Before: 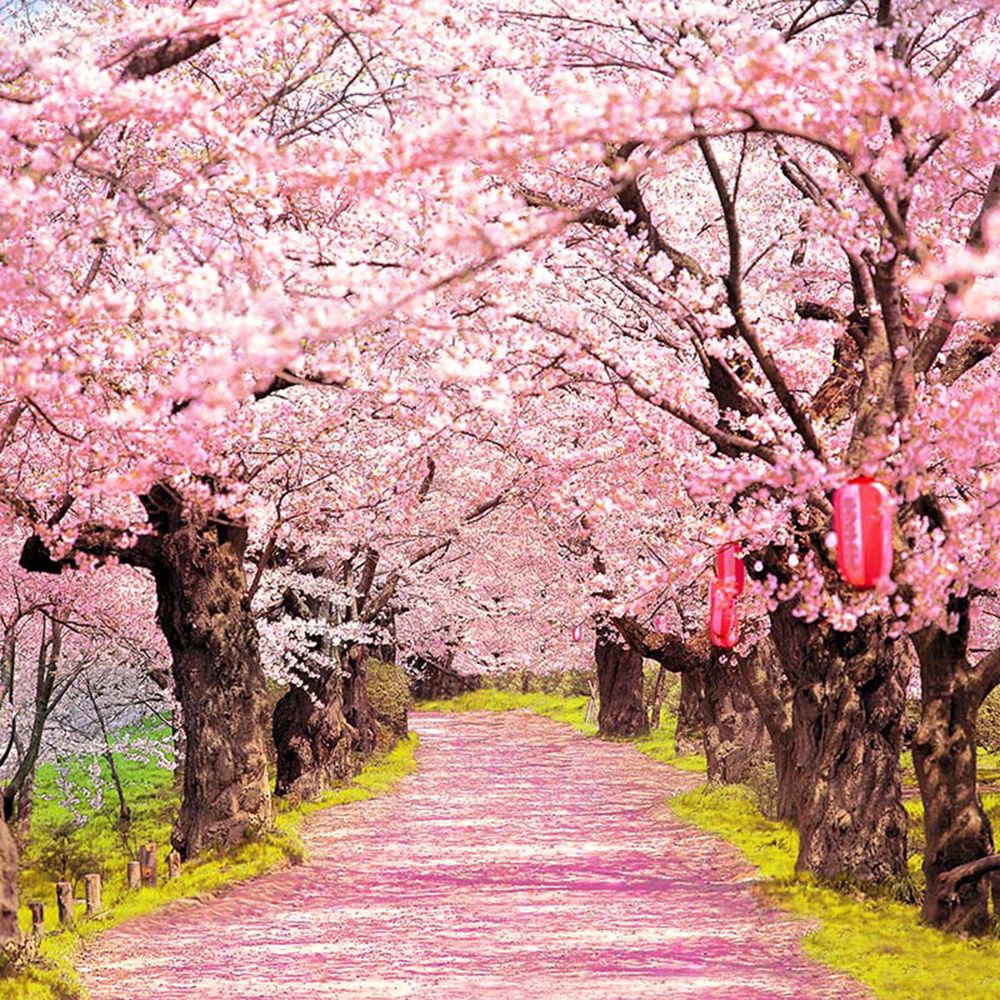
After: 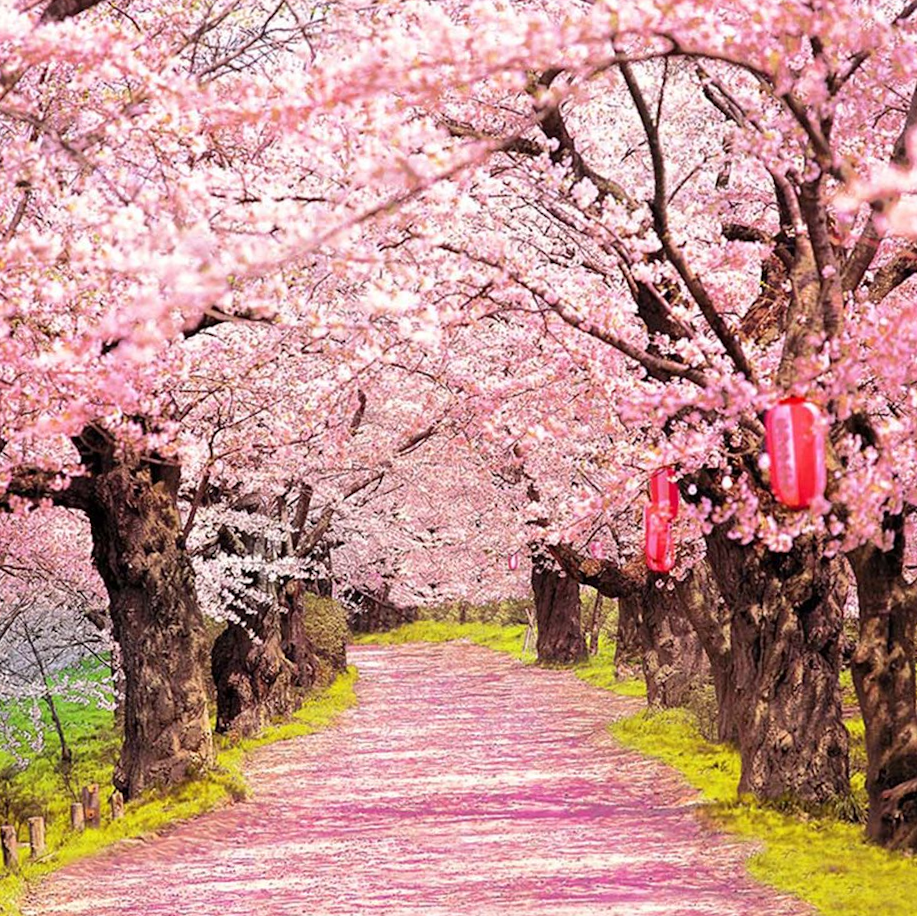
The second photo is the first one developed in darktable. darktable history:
crop and rotate: angle 1.69°, left 5.582%, top 5.713%
